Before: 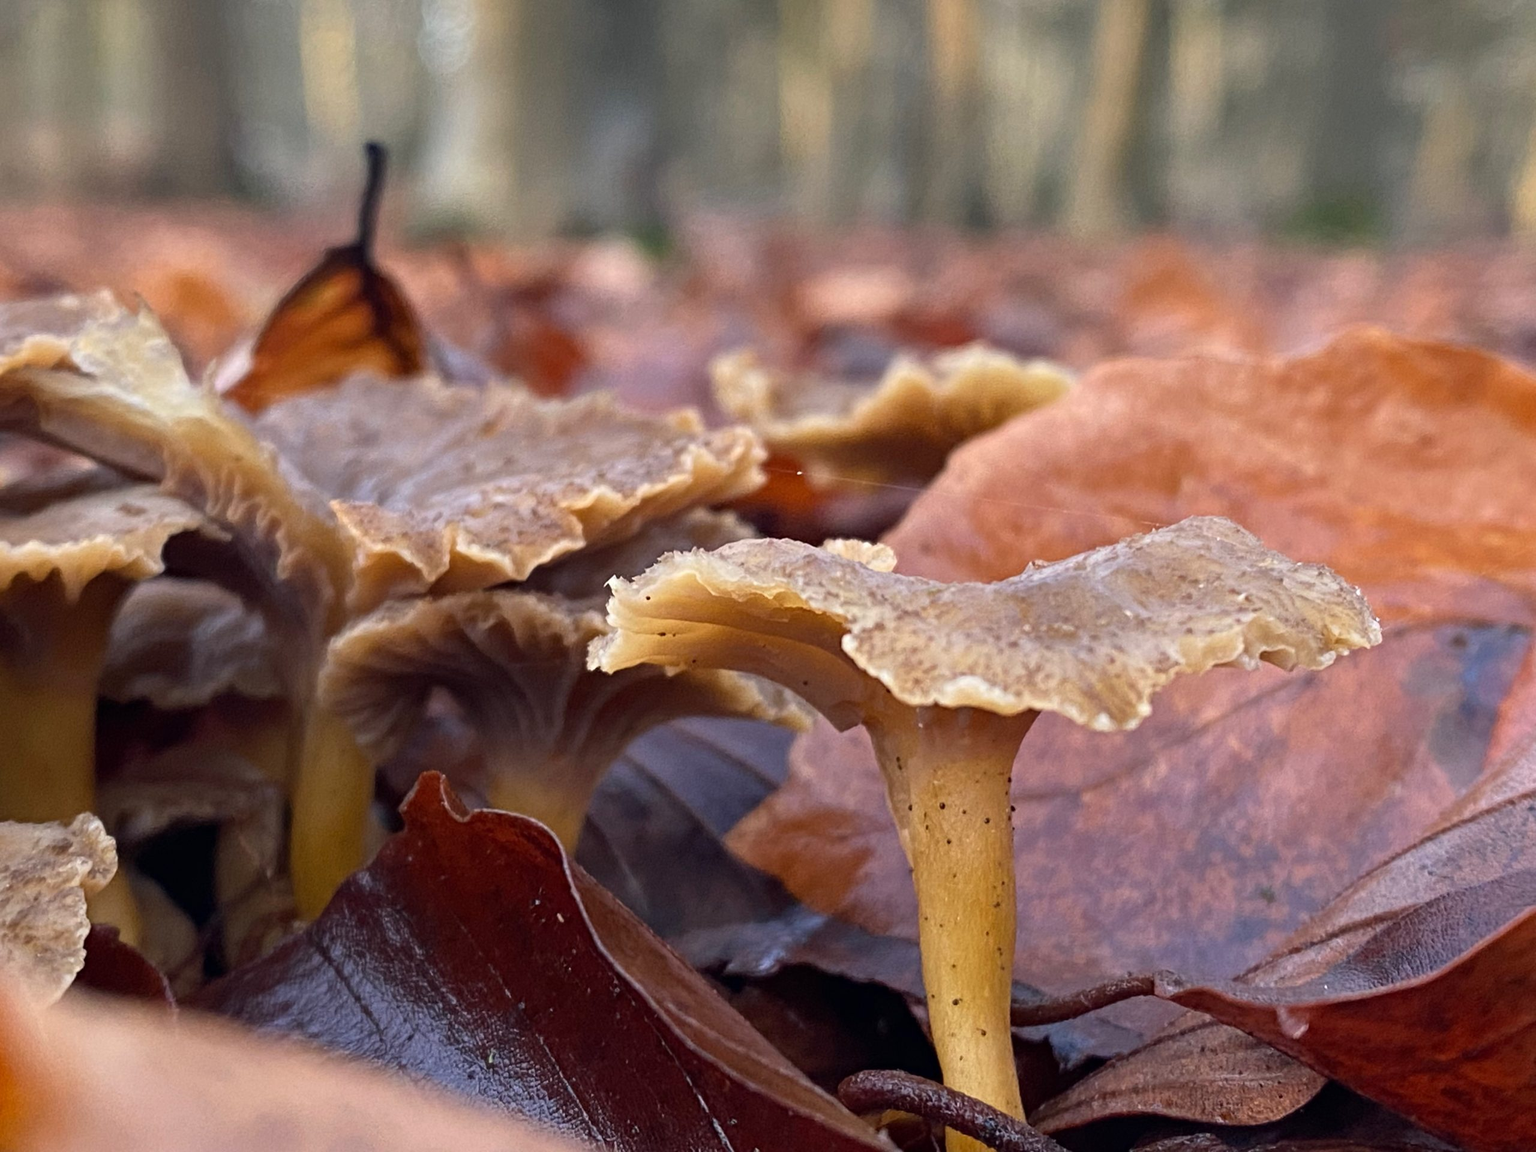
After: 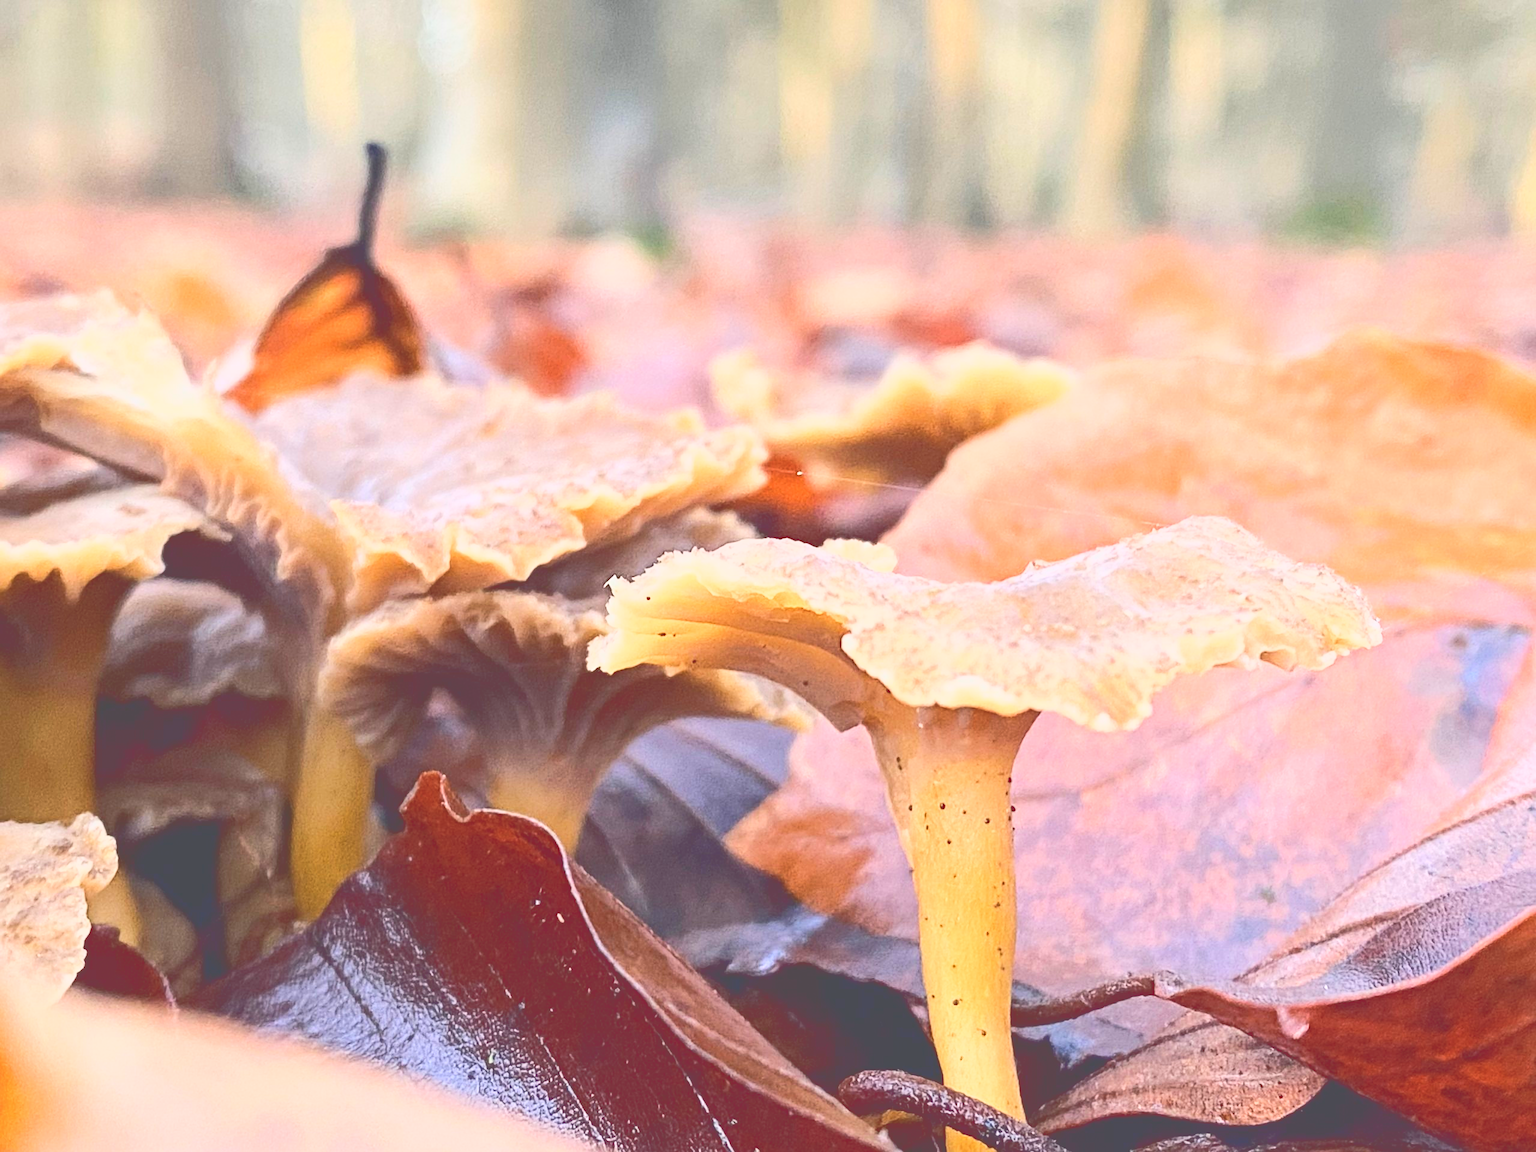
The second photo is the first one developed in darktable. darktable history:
exposure: compensate highlight preservation false
sharpen: radius 2.487, amount 0.32
tone curve: curves: ch0 [(0, 0) (0.003, 0.279) (0.011, 0.287) (0.025, 0.295) (0.044, 0.304) (0.069, 0.316) (0.1, 0.319) (0.136, 0.316) (0.177, 0.32) (0.224, 0.359) (0.277, 0.421) (0.335, 0.511) (0.399, 0.639) (0.468, 0.734) (0.543, 0.827) (0.623, 0.89) (0.709, 0.944) (0.801, 0.965) (0.898, 0.968) (1, 1)], color space Lab, linked channels, preserve colors none
contrast brightness saturation: contrast -0.168, brightness 0.054, saturation -0.125
